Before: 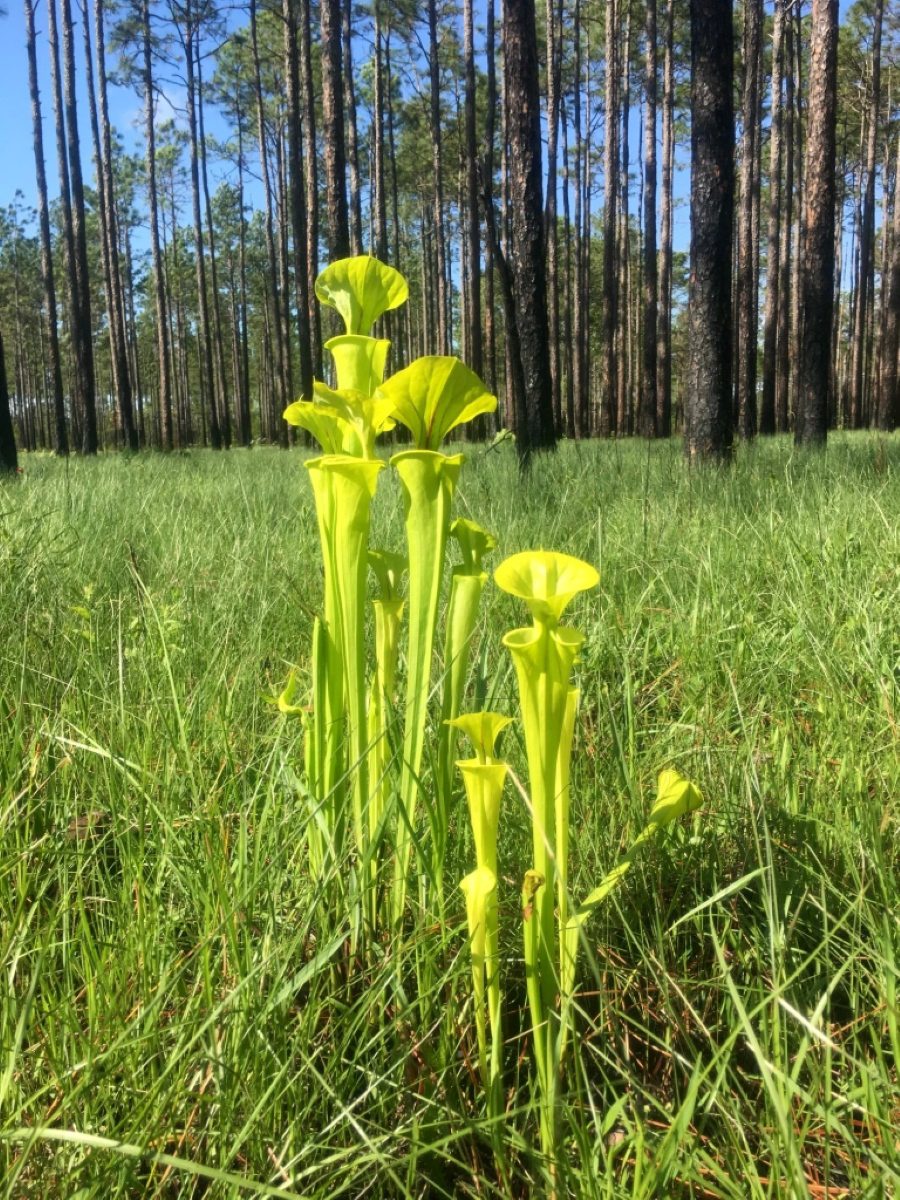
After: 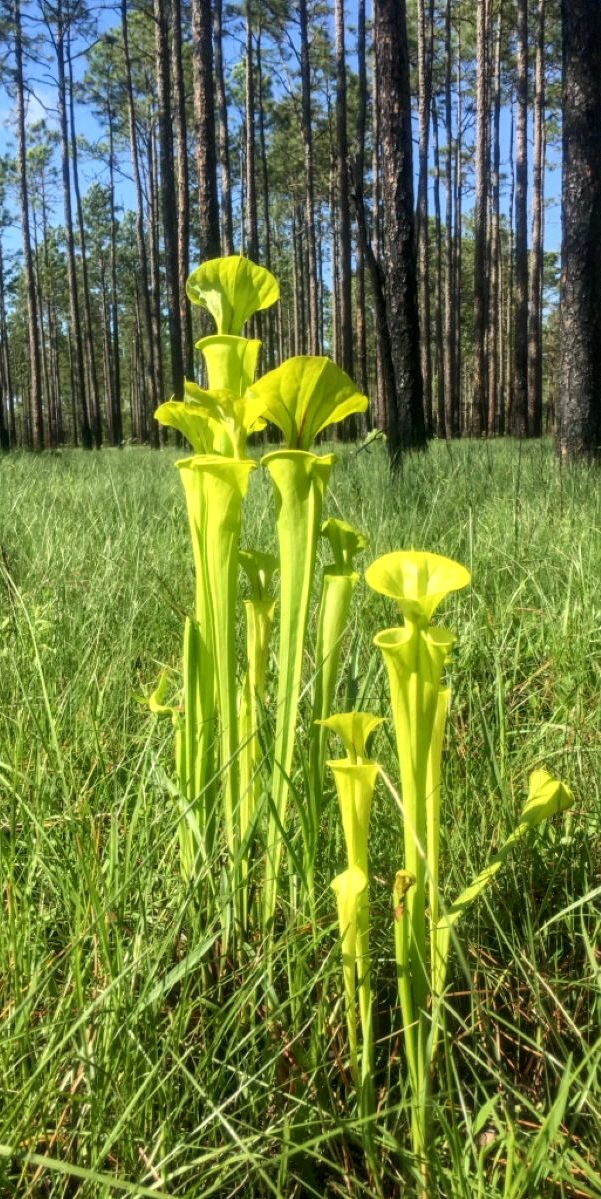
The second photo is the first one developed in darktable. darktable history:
local contrast: on, module defaults
crop and rotate: left 14.428%, right 18.707%
